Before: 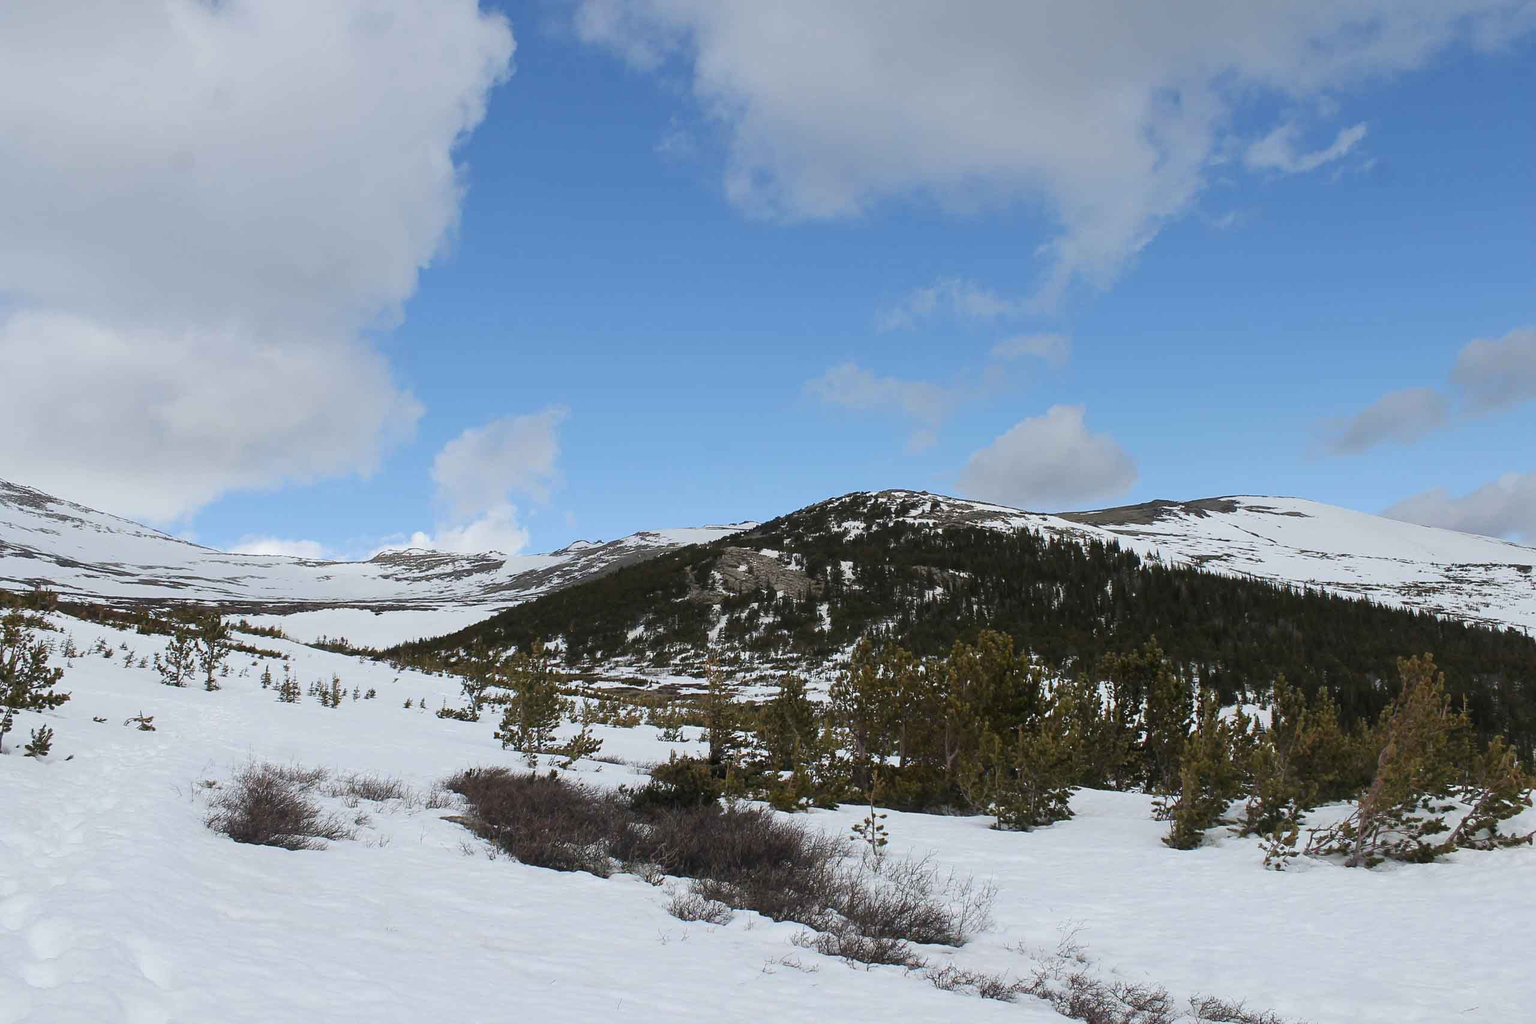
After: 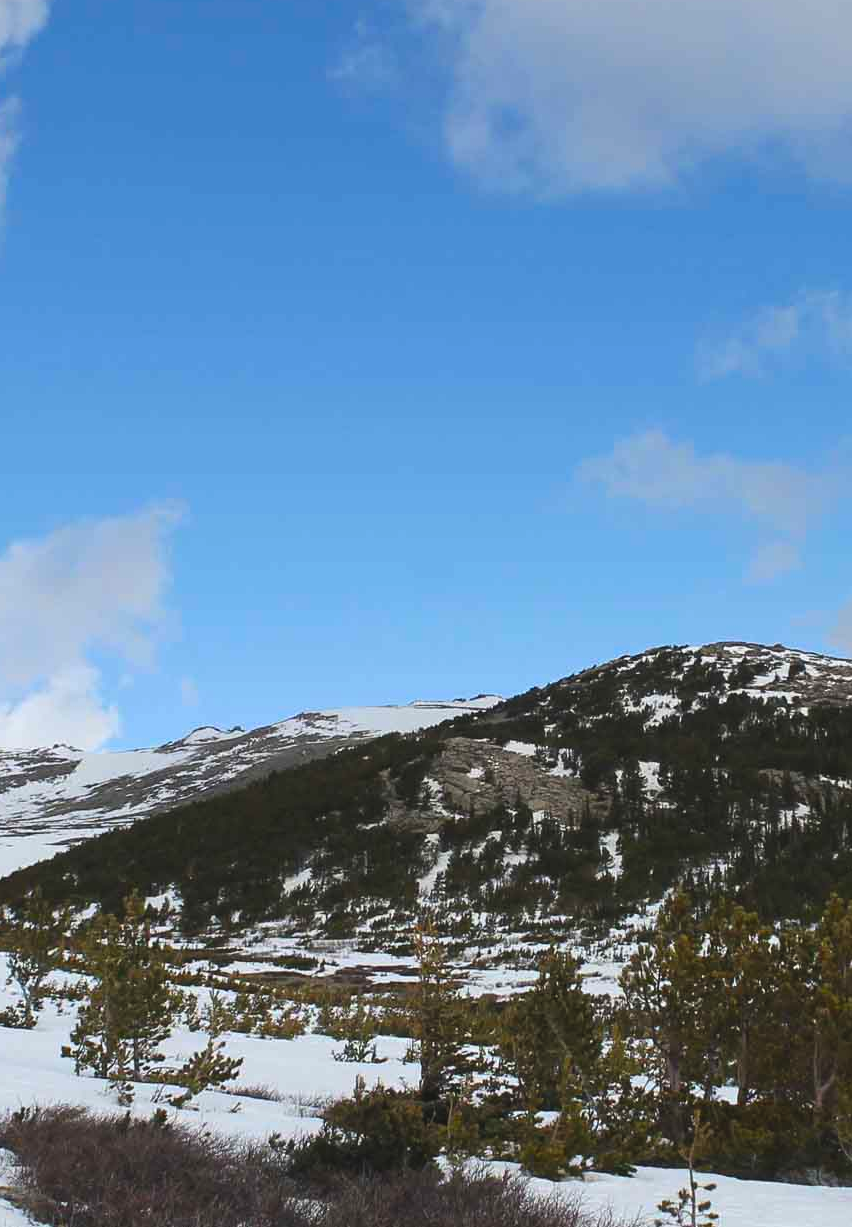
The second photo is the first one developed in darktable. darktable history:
crop and rotate: left 29.8%, top 10.239%, right 36.895%, bottom 17.83%
color balance rgb: global offset › luminance 0.7%, linear chroma grading › global chroma 0.946%, perceptual saturation grading › global saturation 30.383%, contrast 5.062%
